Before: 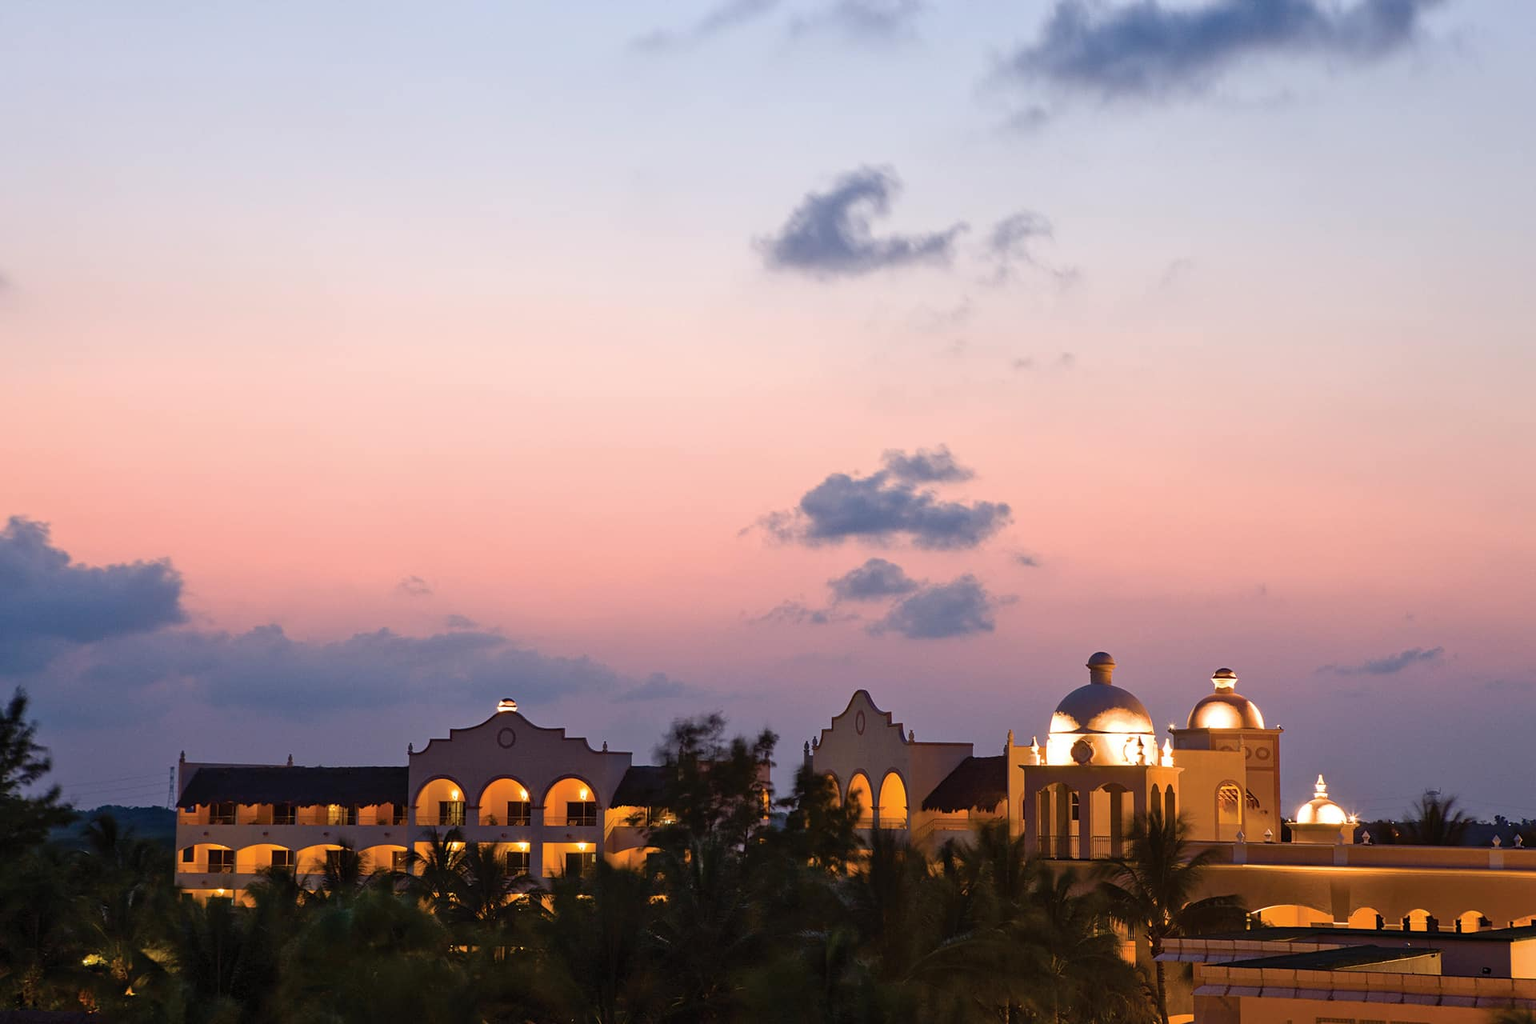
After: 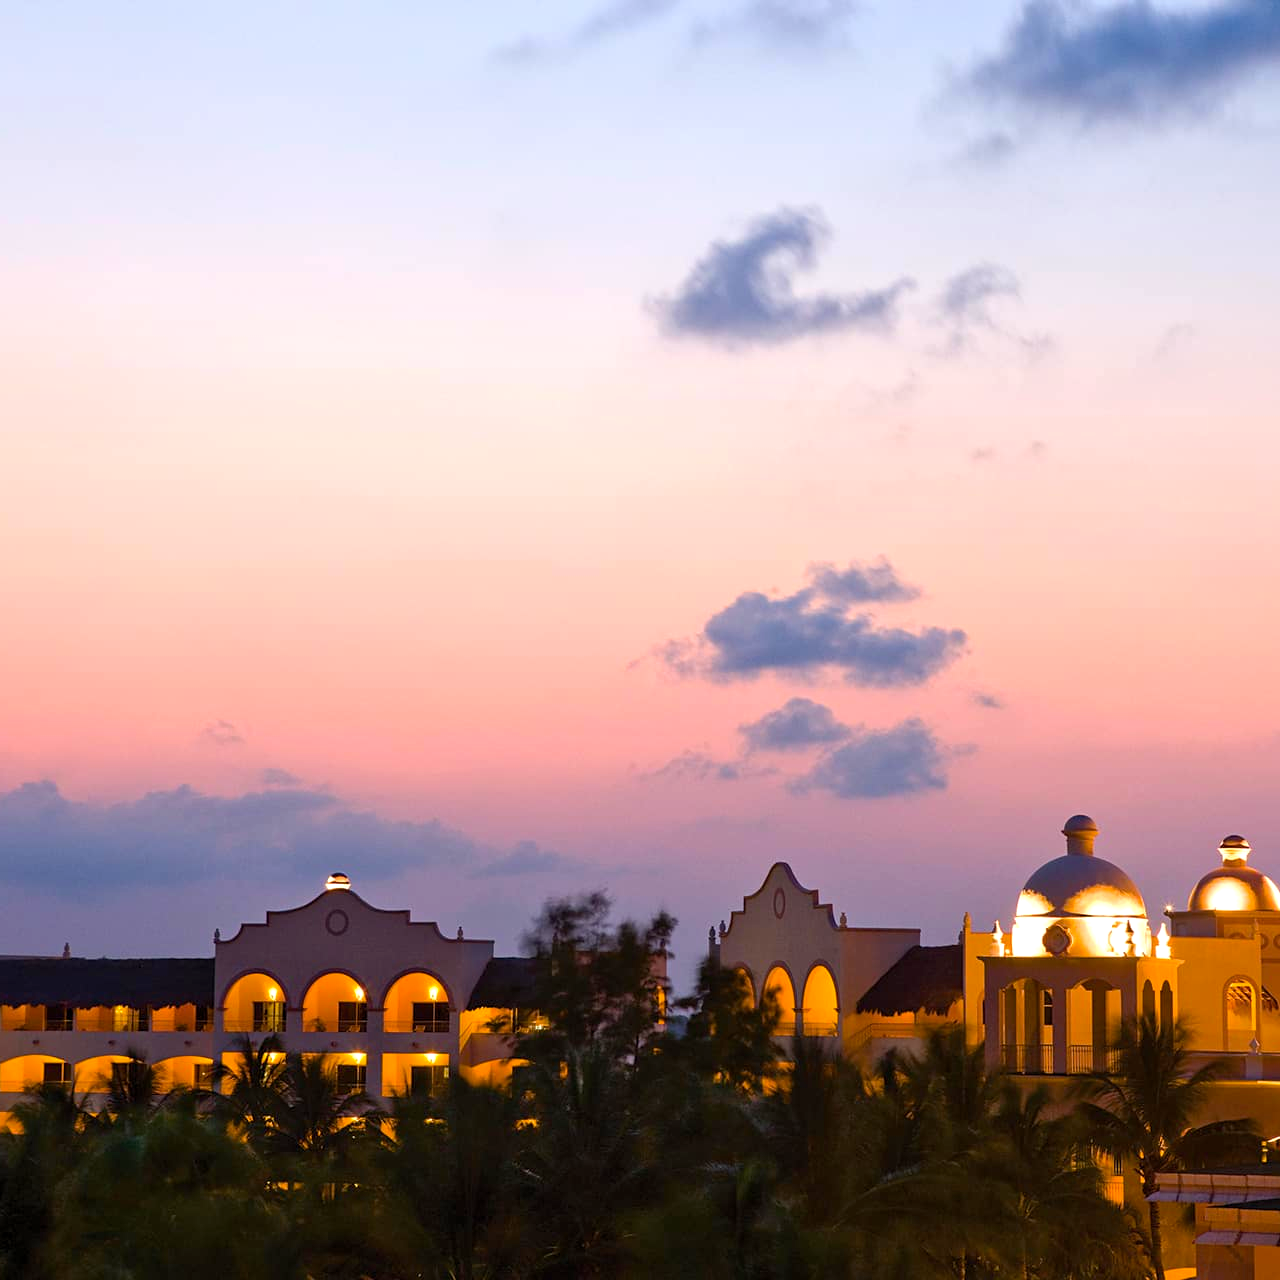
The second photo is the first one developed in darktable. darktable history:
exposure: black level correction 0.001, exposure 0.3 EV, compensate highlight preservation false
crop and rotate: left 15.446%, right 17.836%
color balance rgb: perceptual saturation grading › global saturation 20%, global vibrance 20%
